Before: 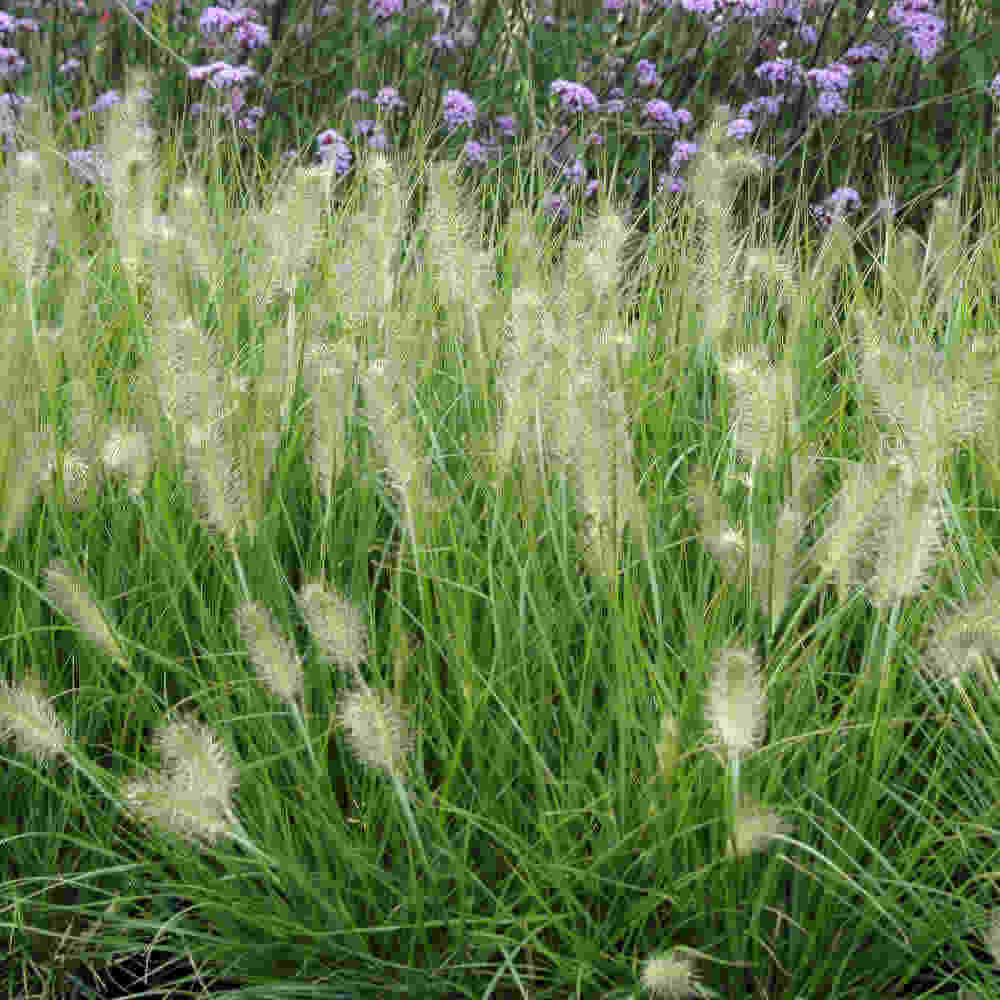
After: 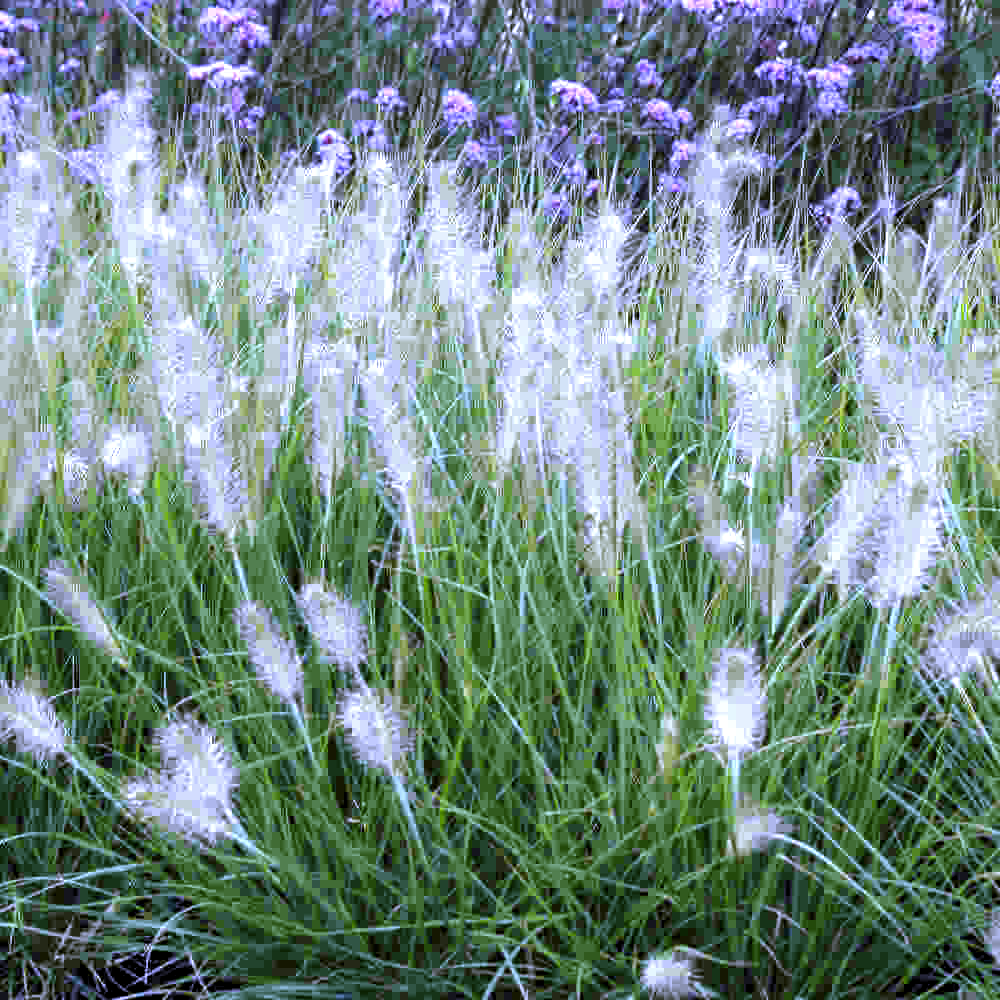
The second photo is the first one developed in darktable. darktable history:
white balance: red 0.98, blue 1.61
exposure: exposure 0.2 EV, compensate highlight preservation false
levels: levels [0.052, 0.496, 0.908]
